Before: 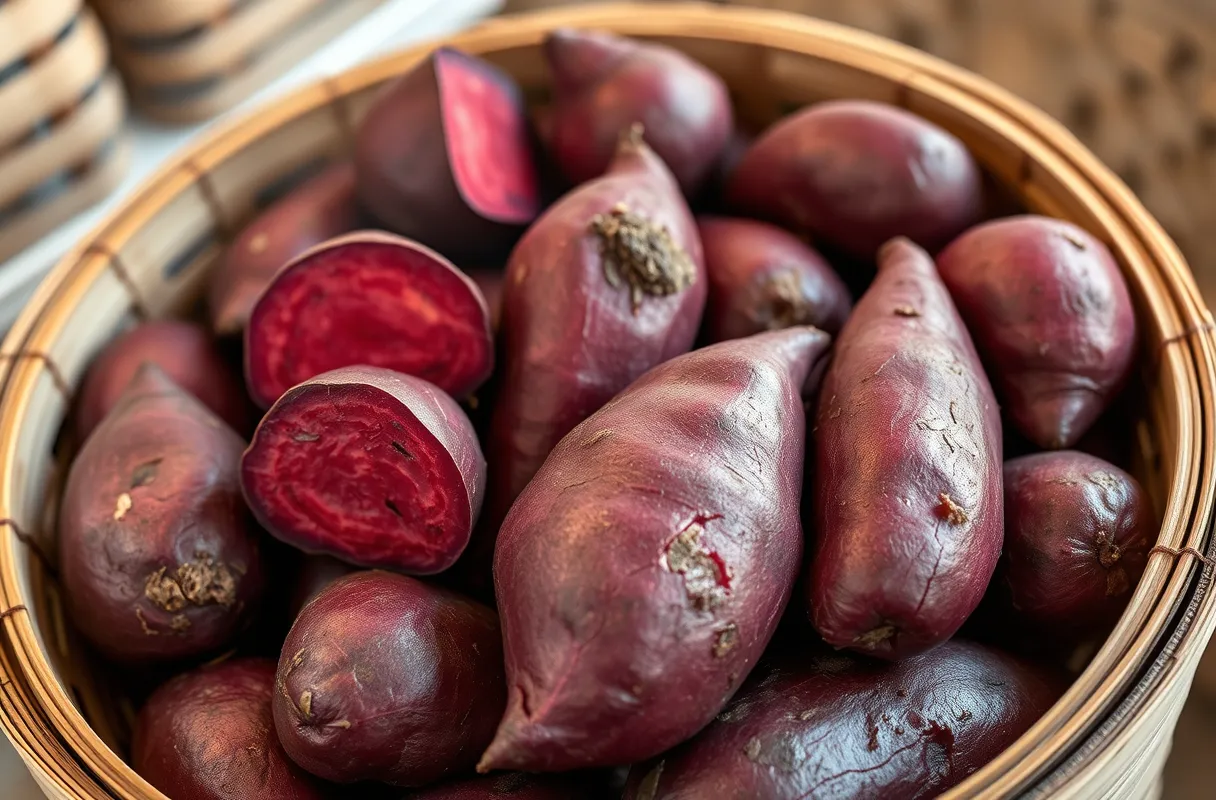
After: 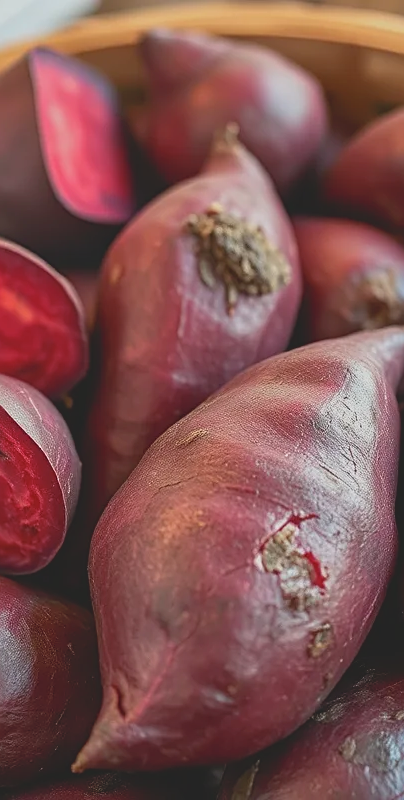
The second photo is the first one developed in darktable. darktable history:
sharpen: on, module defaults
contrast brightness saturation: contrast -0.28
crop: left 33.36%, right 33.36%
